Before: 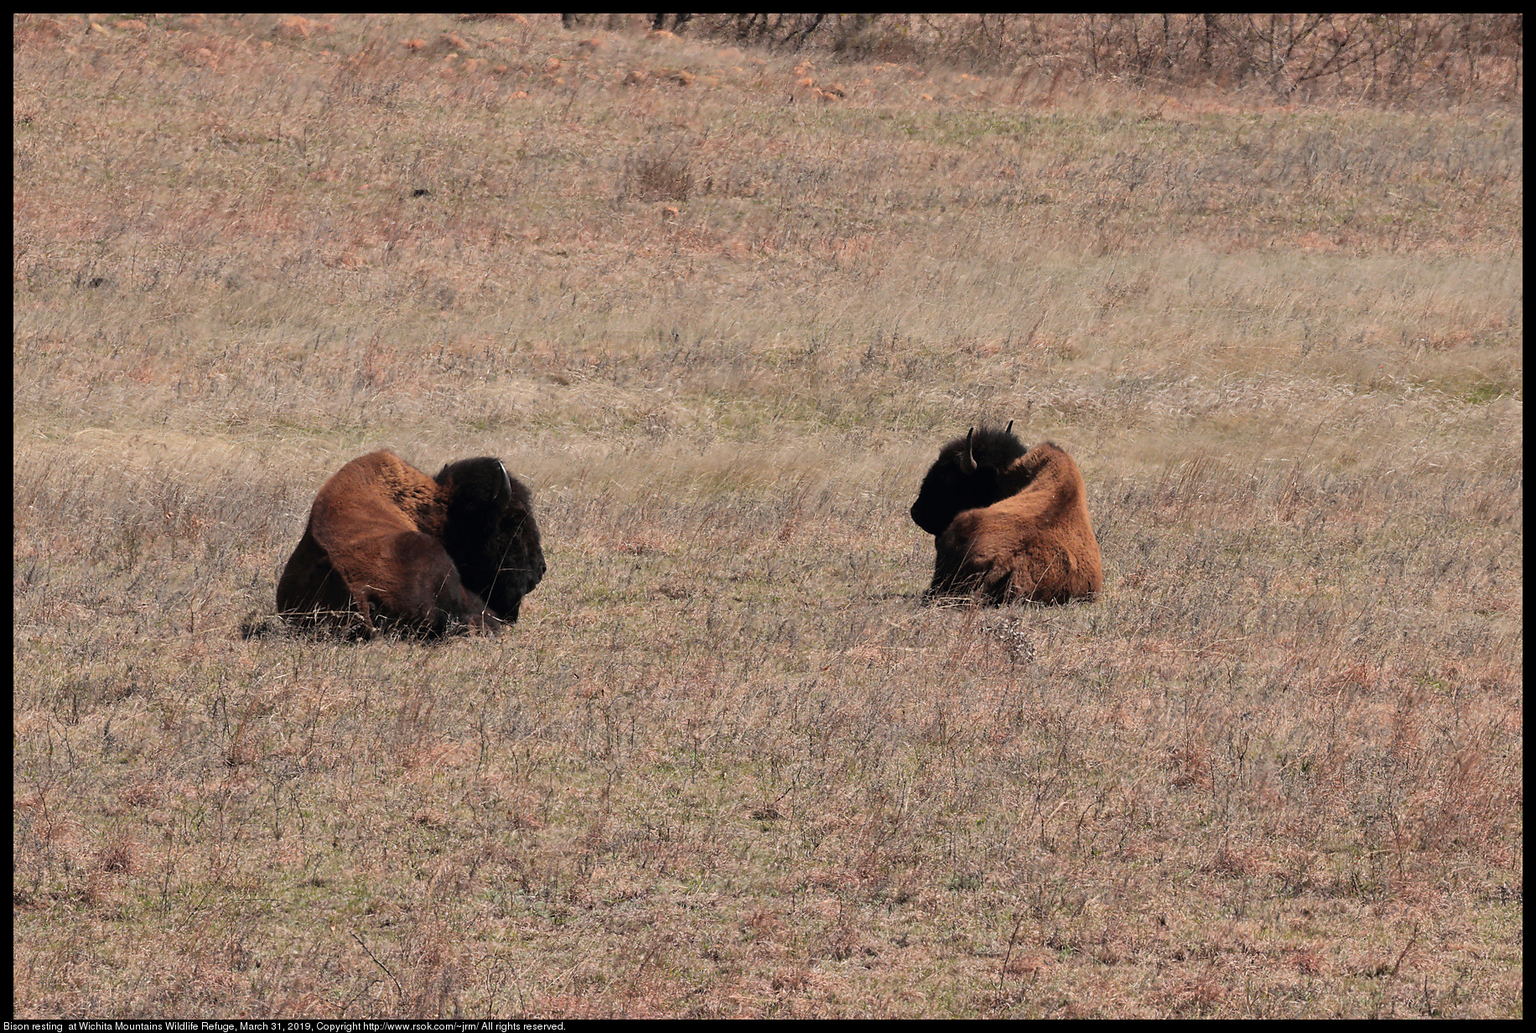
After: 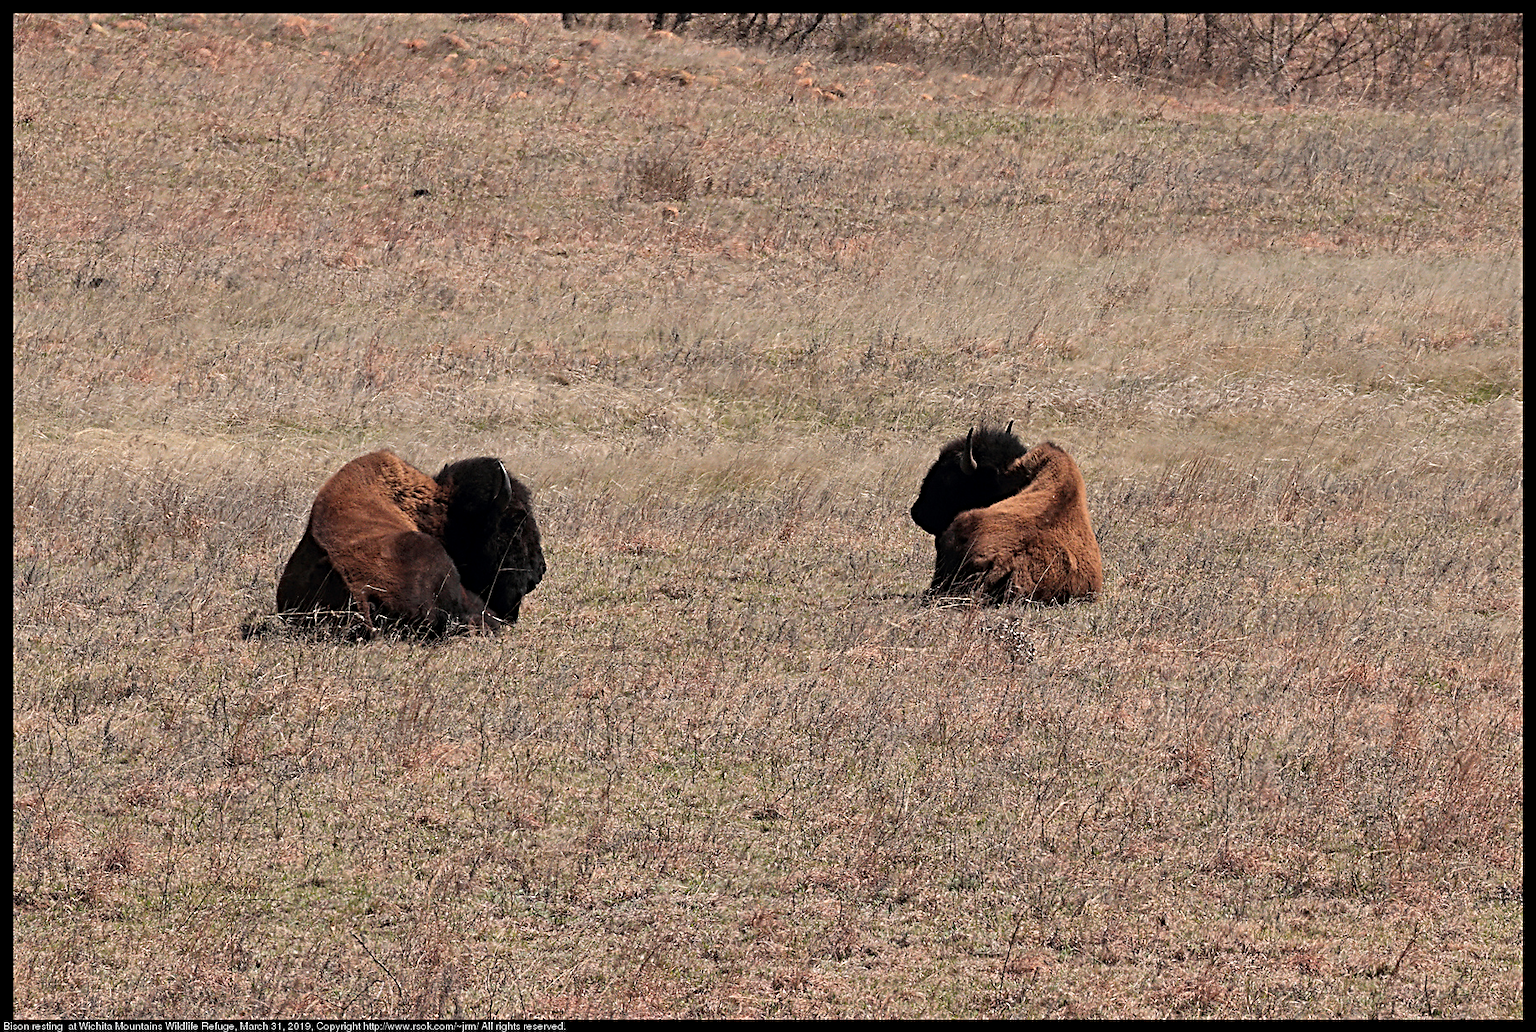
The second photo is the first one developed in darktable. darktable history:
tone equalizer: -8 EV 0.047 EV, smoothing diameter 24.98%, edges refinement/feathering 13.16, preserve details guided filter
exposure: compensate highlight preservation false
local contrast: highlights 100%, shadows 99%, detail 120%, midtone range 0.2
sharpen: radius 3.996
